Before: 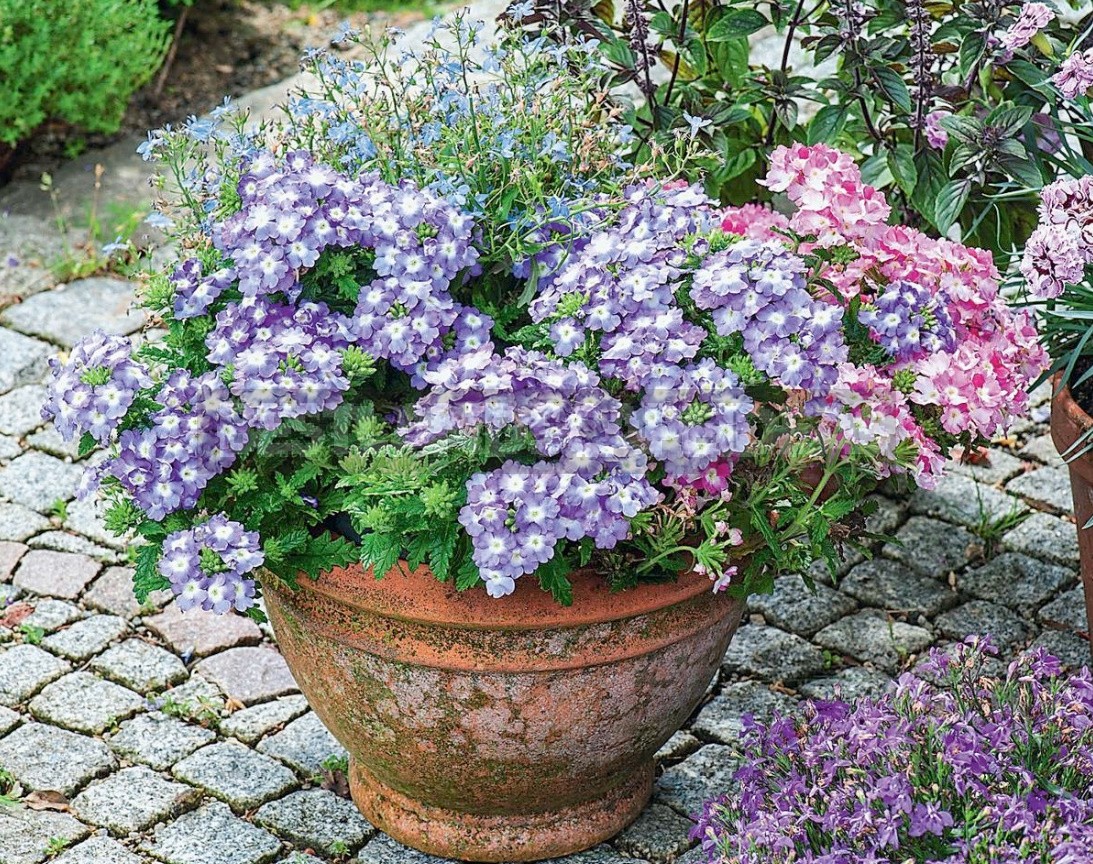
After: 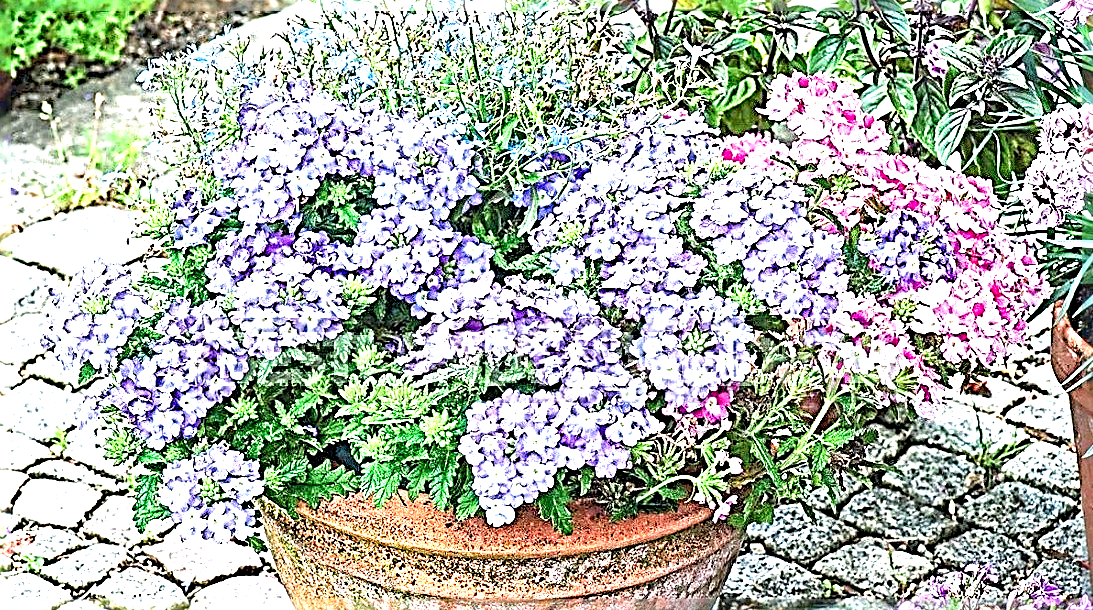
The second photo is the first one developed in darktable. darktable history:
sharpen: radius 4.001, amount 2
exposure: black level correction 0.001, exposure 1.398 EV, compensate exposure bias true, compensate highlight preservation false
crop and rotate: top 8.293%, bottom 20.996%
levels: levels [0, 0.435, 0.917]
